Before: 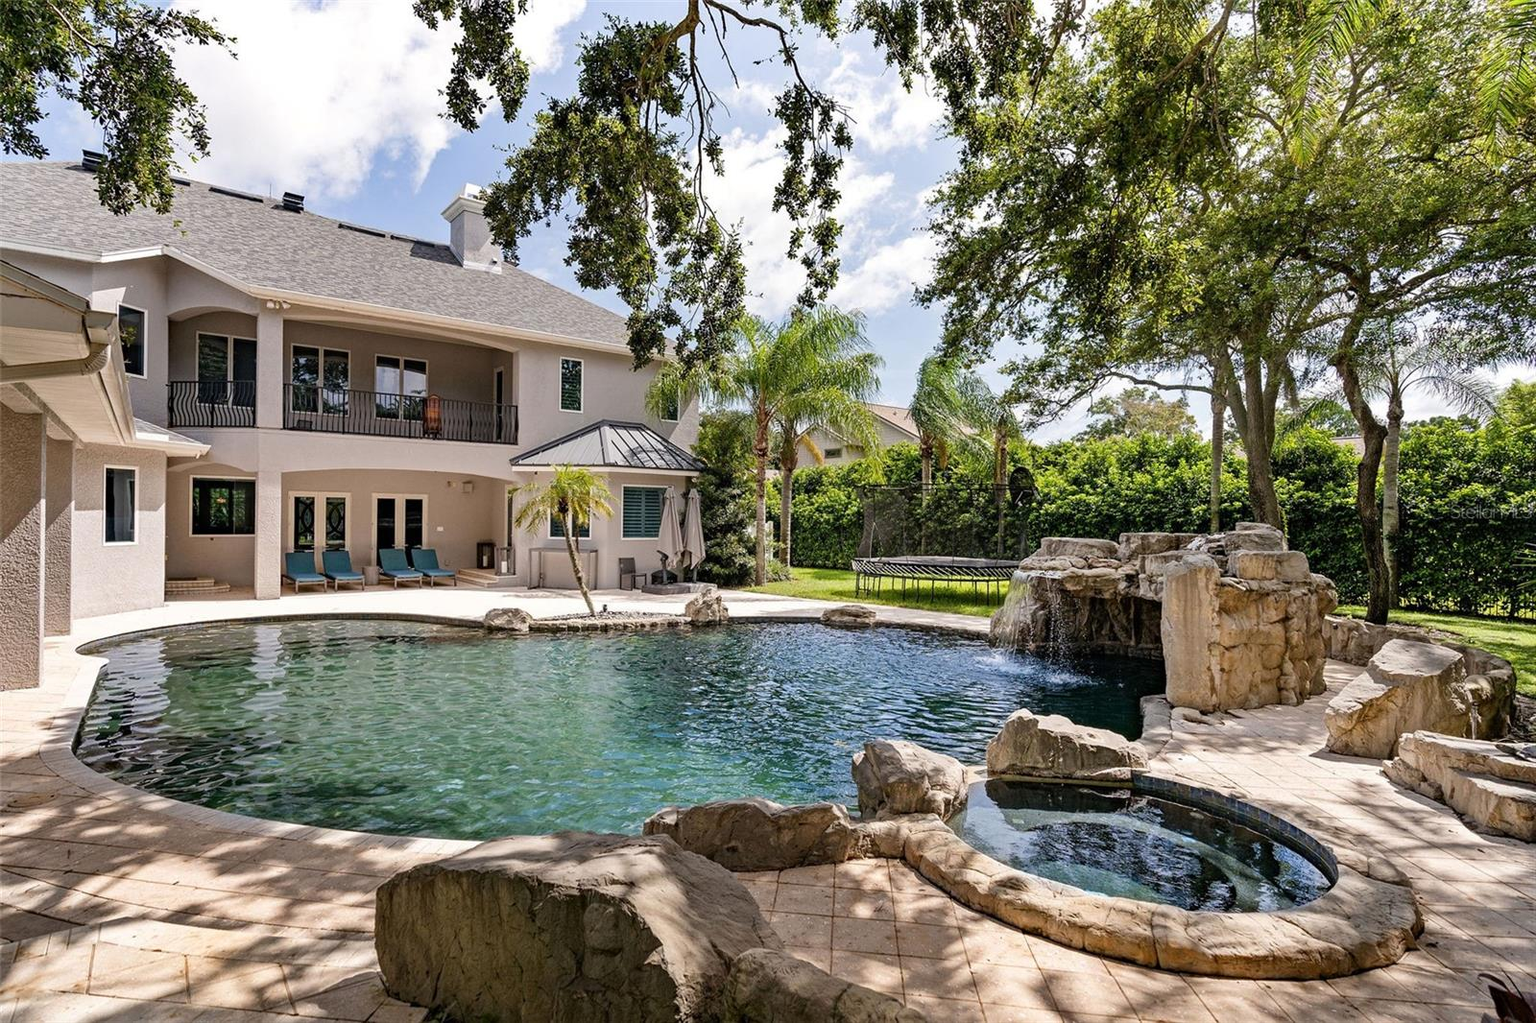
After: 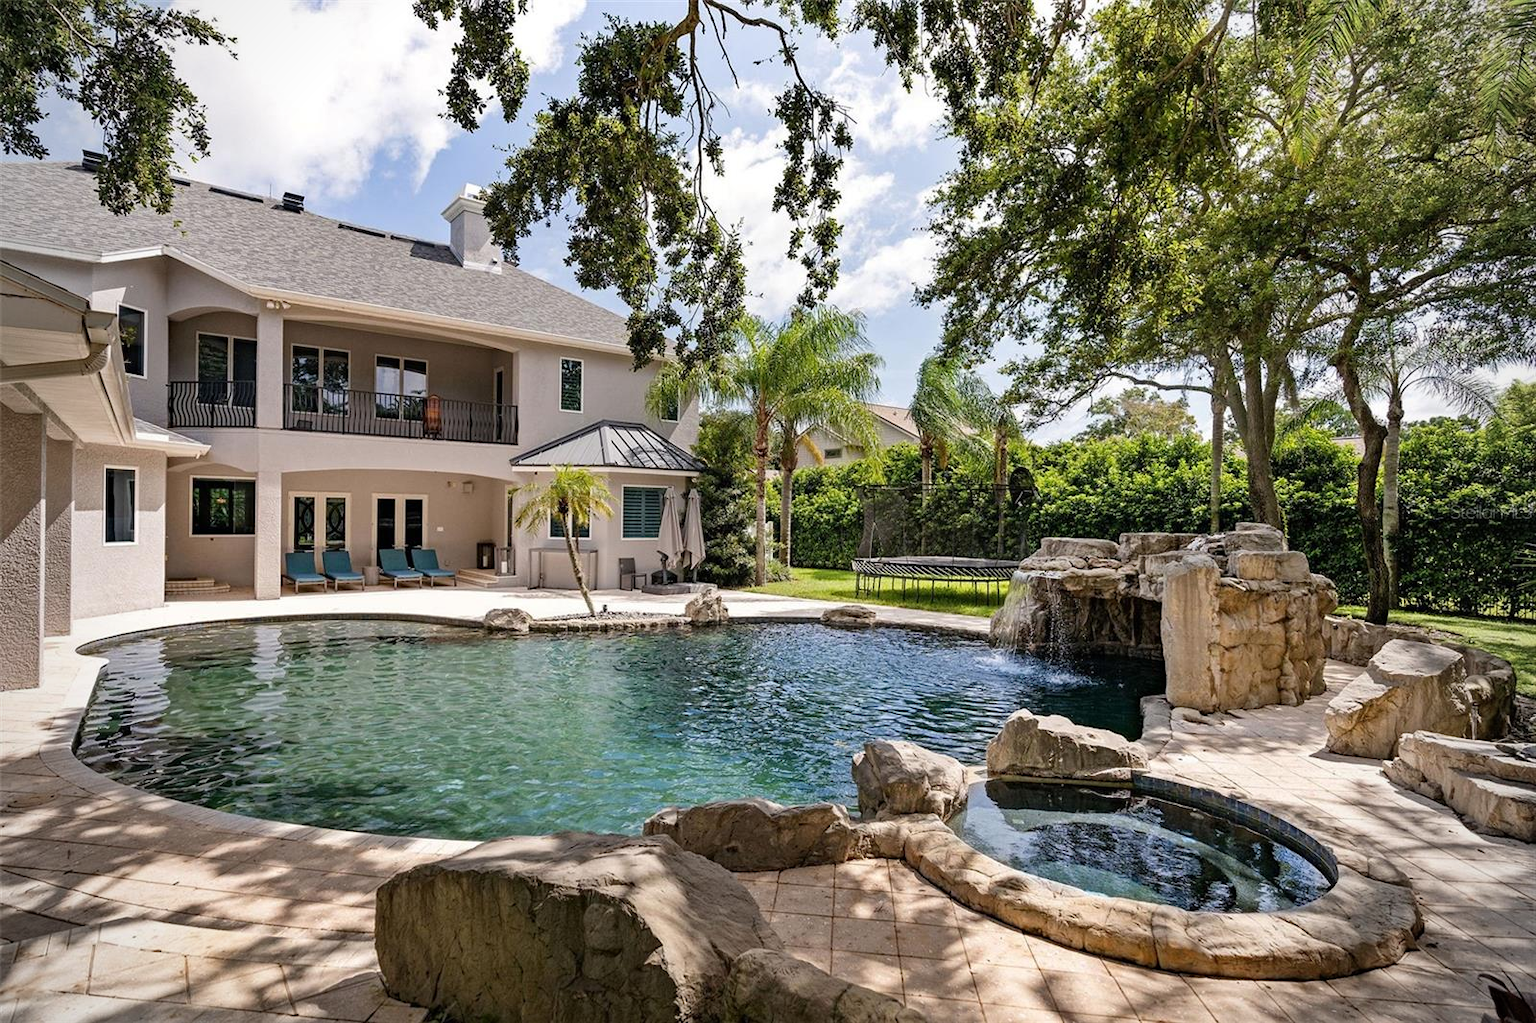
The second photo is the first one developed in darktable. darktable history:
vignetting: fall-off radius 60.45%
